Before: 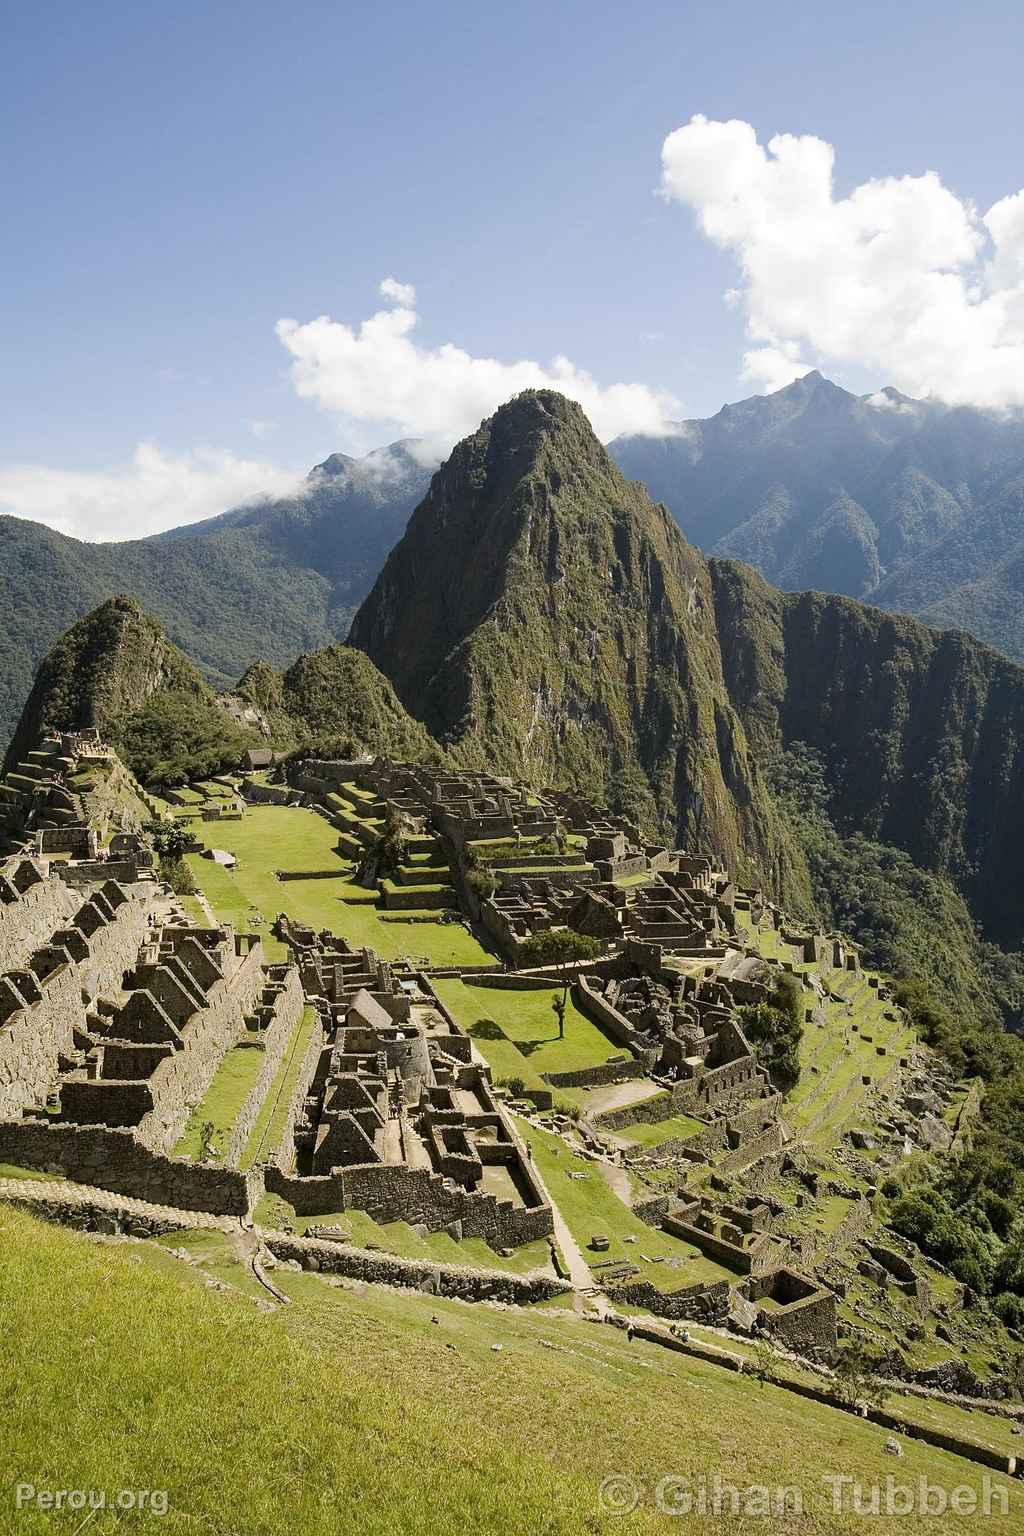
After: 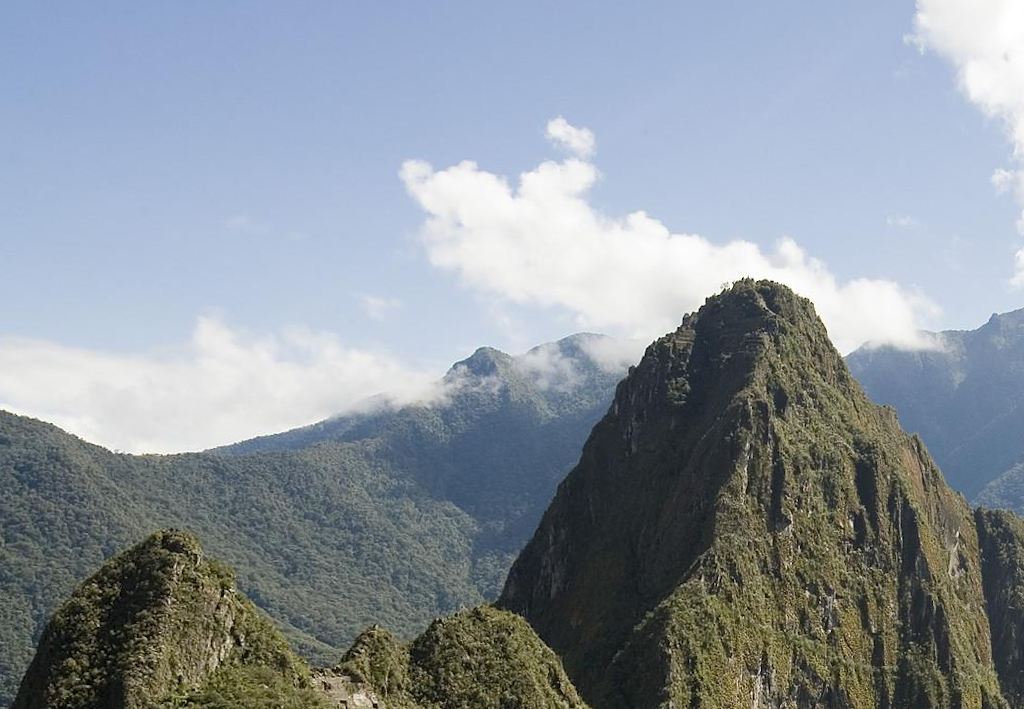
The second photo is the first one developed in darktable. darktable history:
rotate and perspective: rotation -0.013°, lens shift (vertical) -0.027, lens shift (horizontal) 0.178, crop left 0.016, crop right 0.989, crop top 0.082, crop bottom 0.918
crop: left 0.579%, top 7.627%, right 23.167%, bottom 54.275%
